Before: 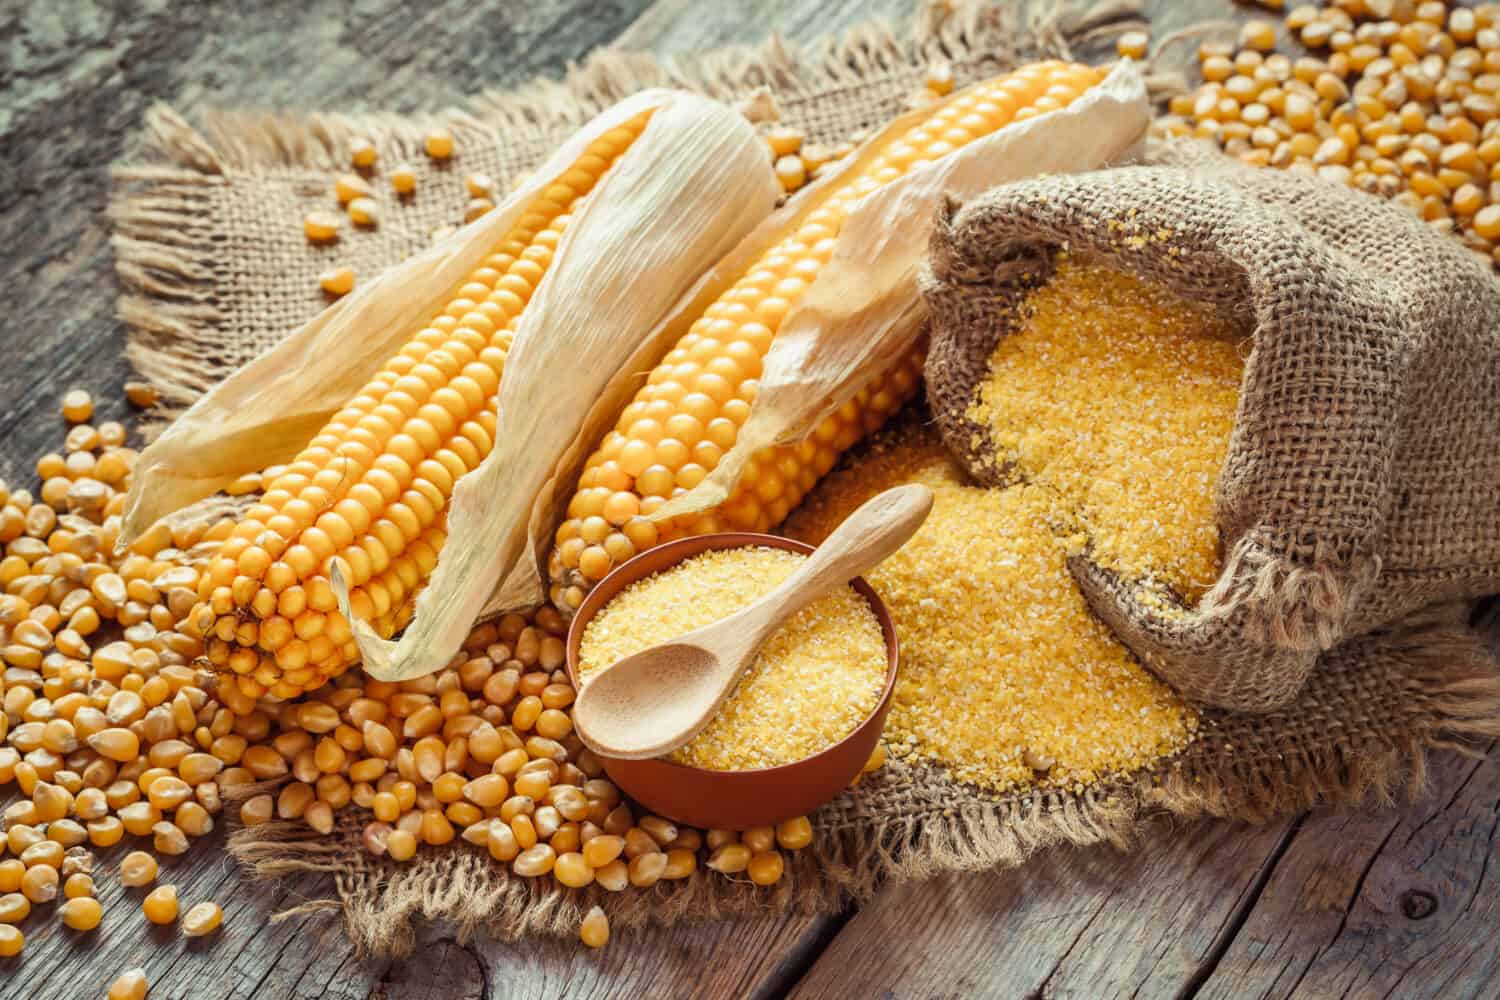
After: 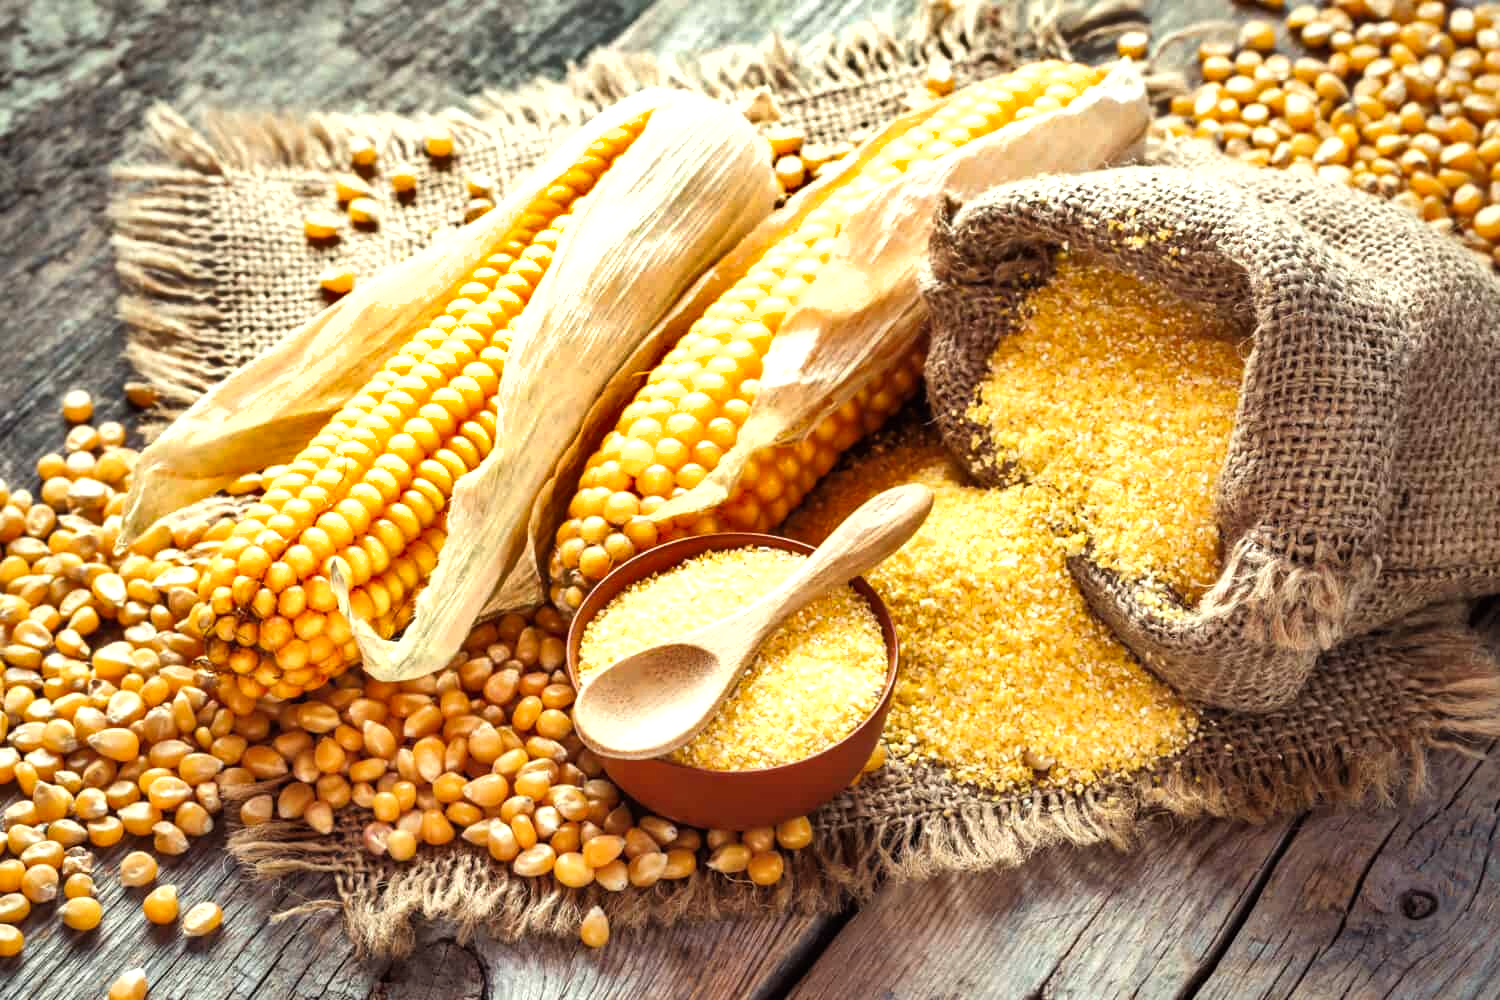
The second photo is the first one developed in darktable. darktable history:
tone equalizer: -8 EV -0.787 EV, -7 EV -0.685 EV, -6 EV -0.593 EV, -5 EV -0.384 EV, -3 EV 0.382 EV, -2 EV 0.6 EV, -1 EV 0.678 EV, +0 EV 0.763 EV, luminance estimator HSV value / RGB max
shadows and highlights: low approximation 0.01, soften with gaussian
